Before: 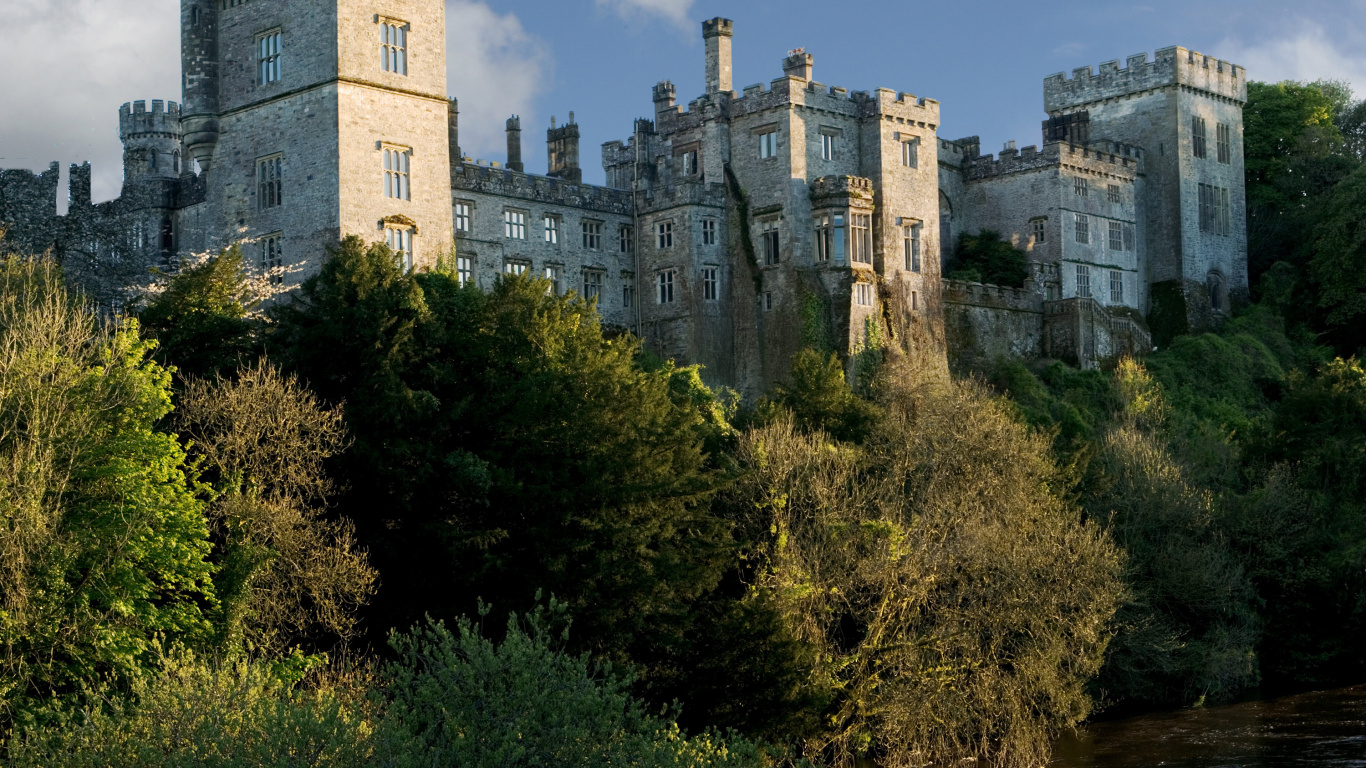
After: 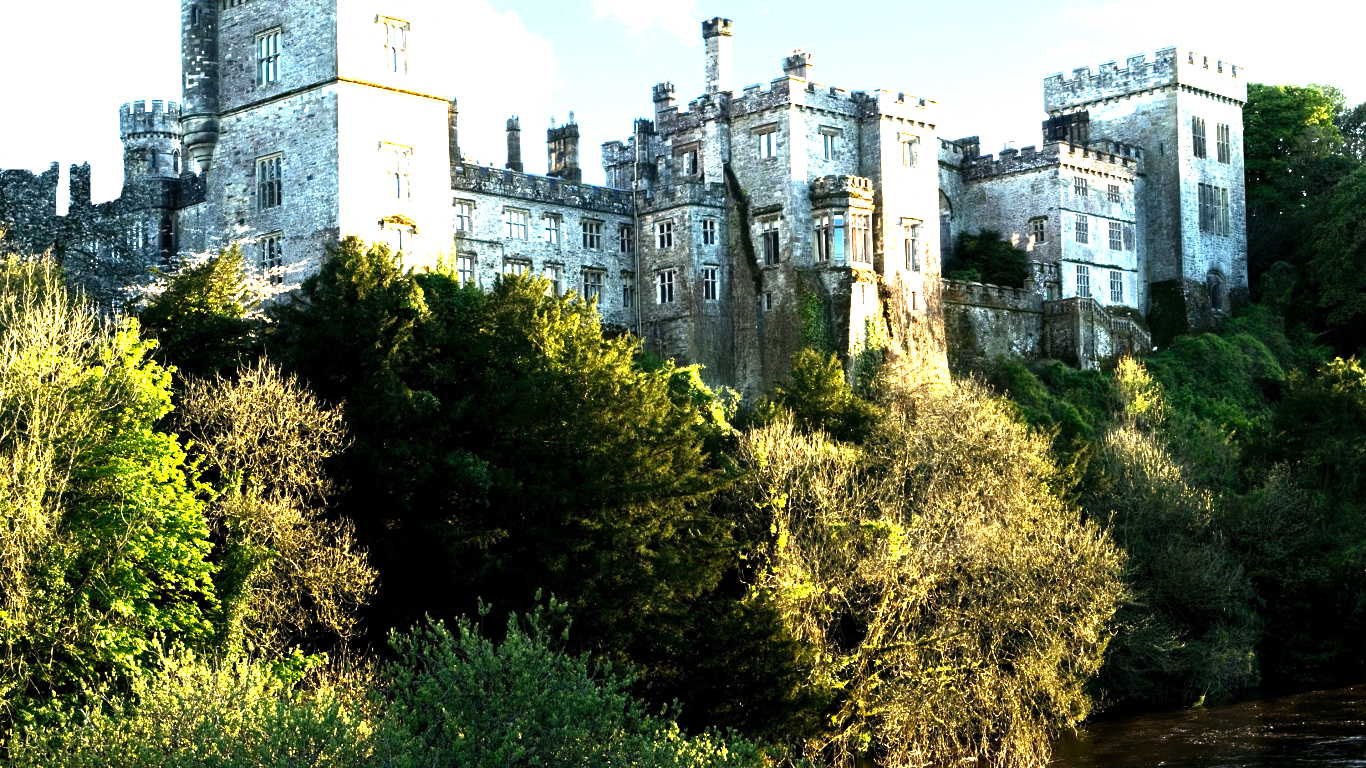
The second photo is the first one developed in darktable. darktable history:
tone equalizer: -8 EV -0.75 EV, -7 EV -0.7 EV, -6 EV -0.6 EV, -5 EV -0.4 EV, -3 EV 0.4 EV, -2 EV 0.6 EV, -1 EV 0.7 EV, +0 EV 0.75 EV, edges refinement/feathering 500, mask exposure compensation -1.57 EV, preserve details no
levels: levels [0, 0.281, 0.562]
